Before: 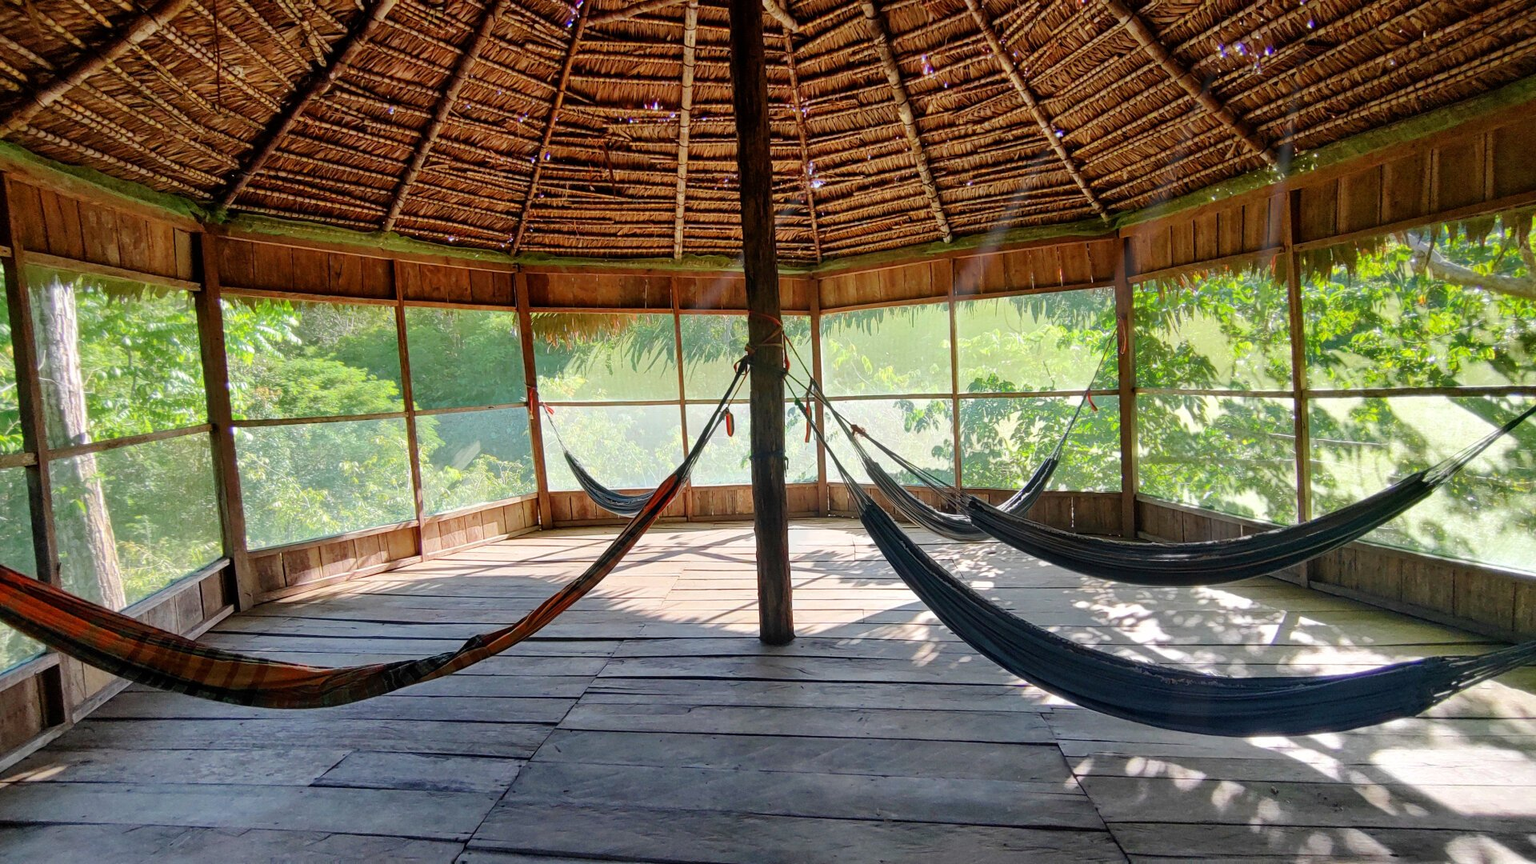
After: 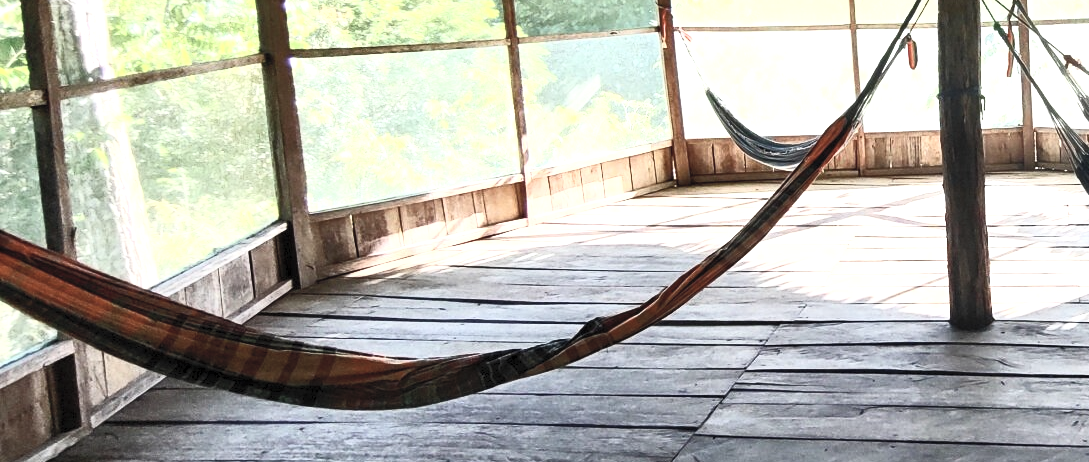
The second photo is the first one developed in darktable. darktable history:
crop: top 44.101%, right 43.249%, bottom 13.072%
contrast brightness saturation: contrast 0.571, brightness 0.571, saturation -0.349
levels: levels [0, 0.474, 0.947]
